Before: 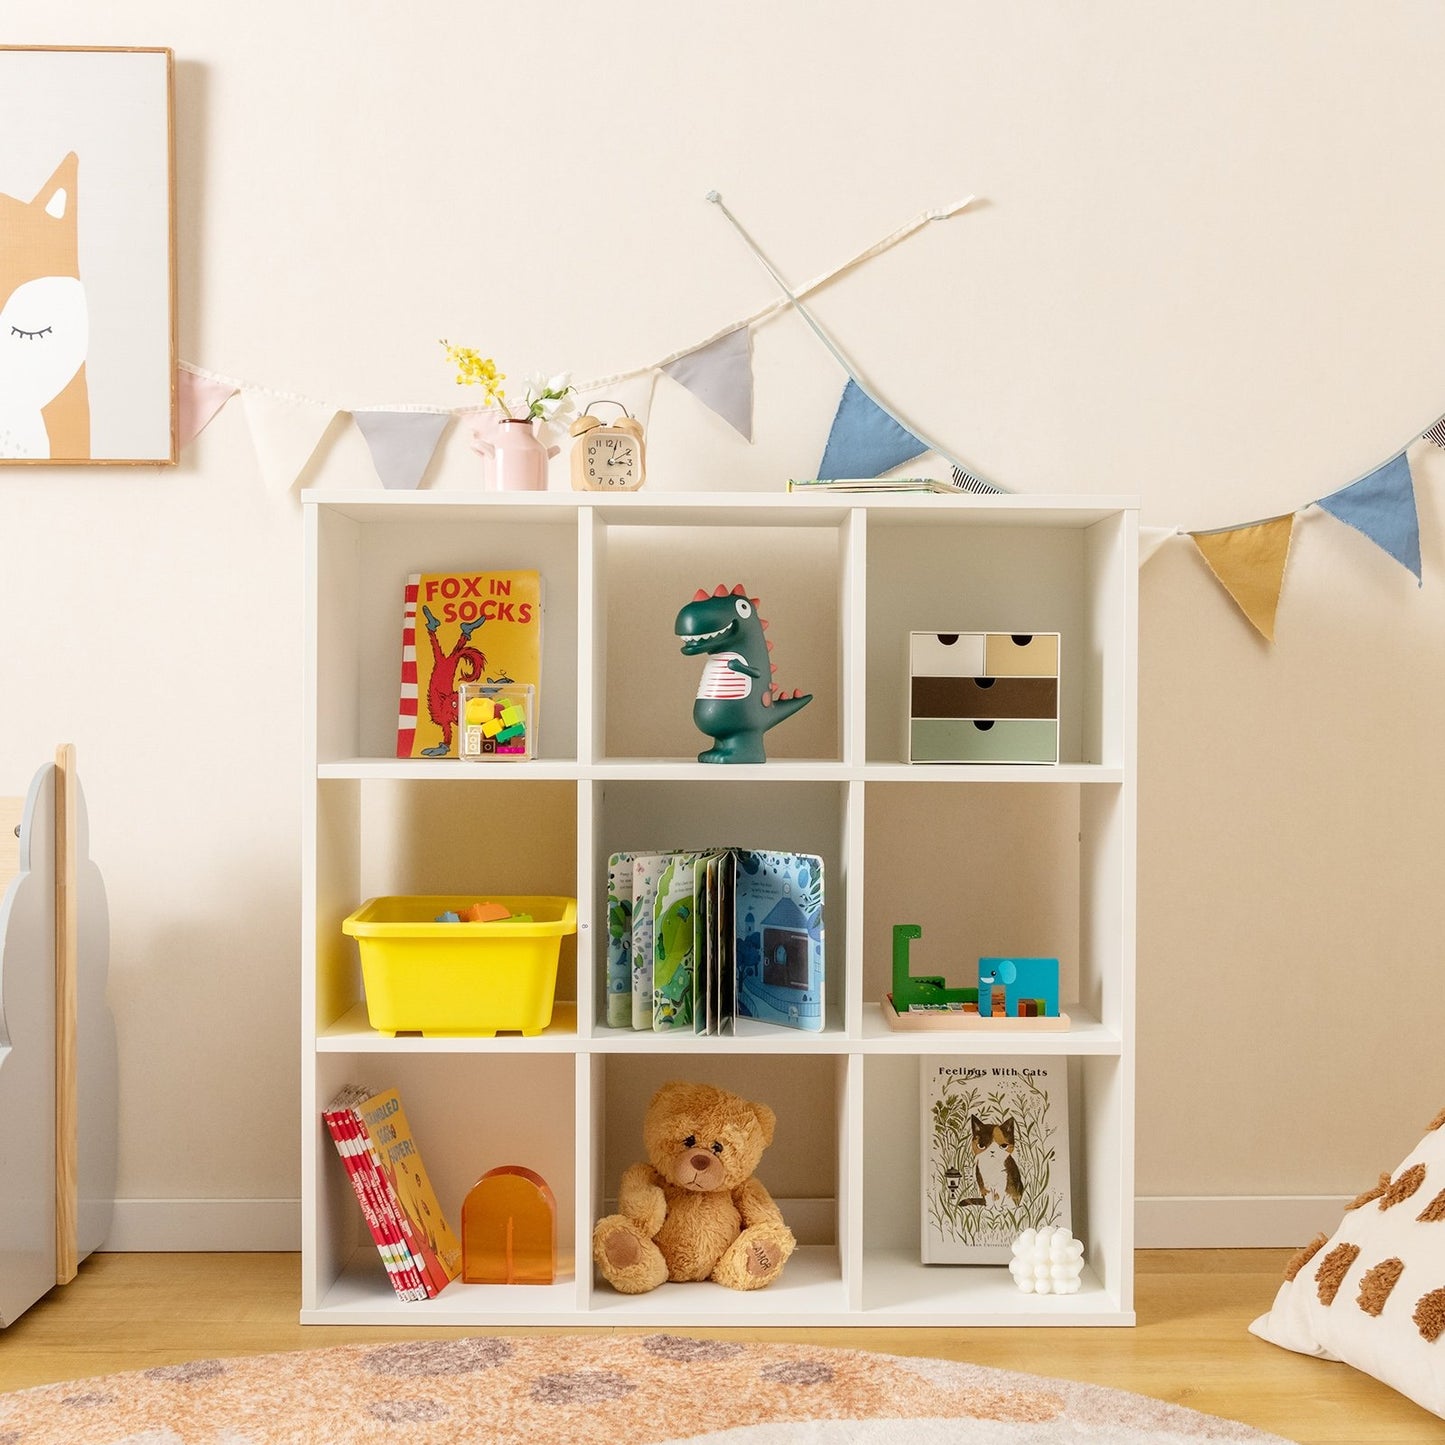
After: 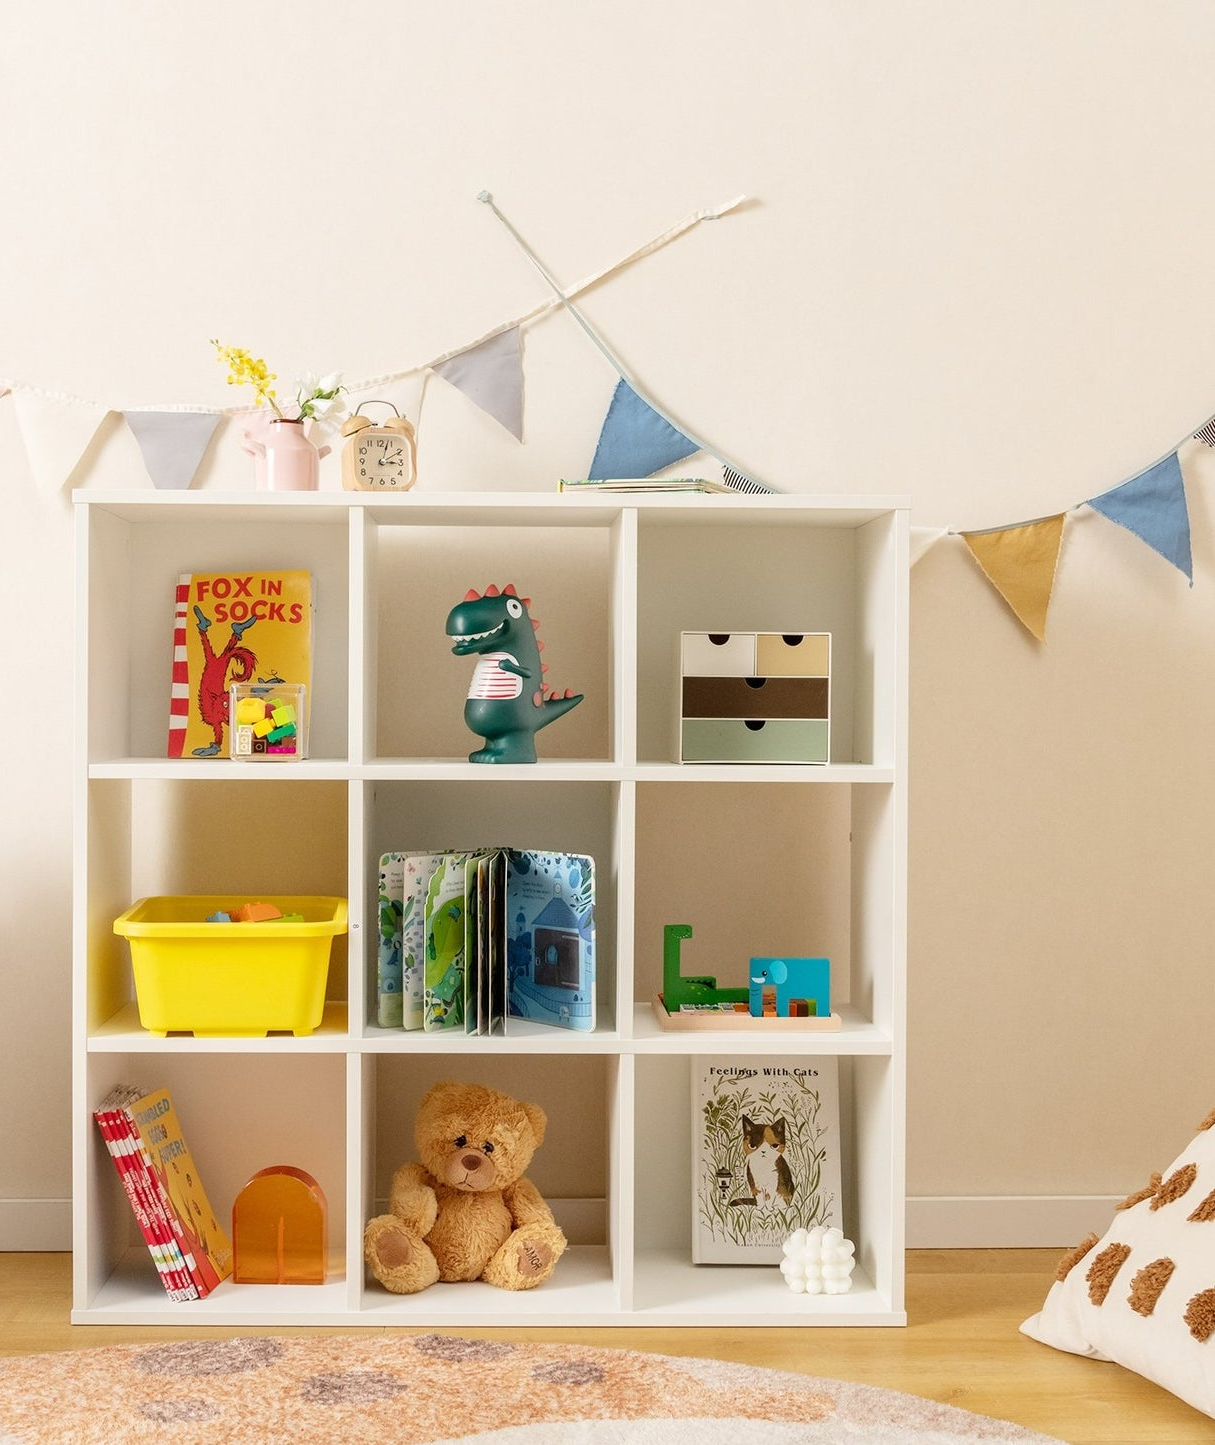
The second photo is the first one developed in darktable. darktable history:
crop: left 15.886%
